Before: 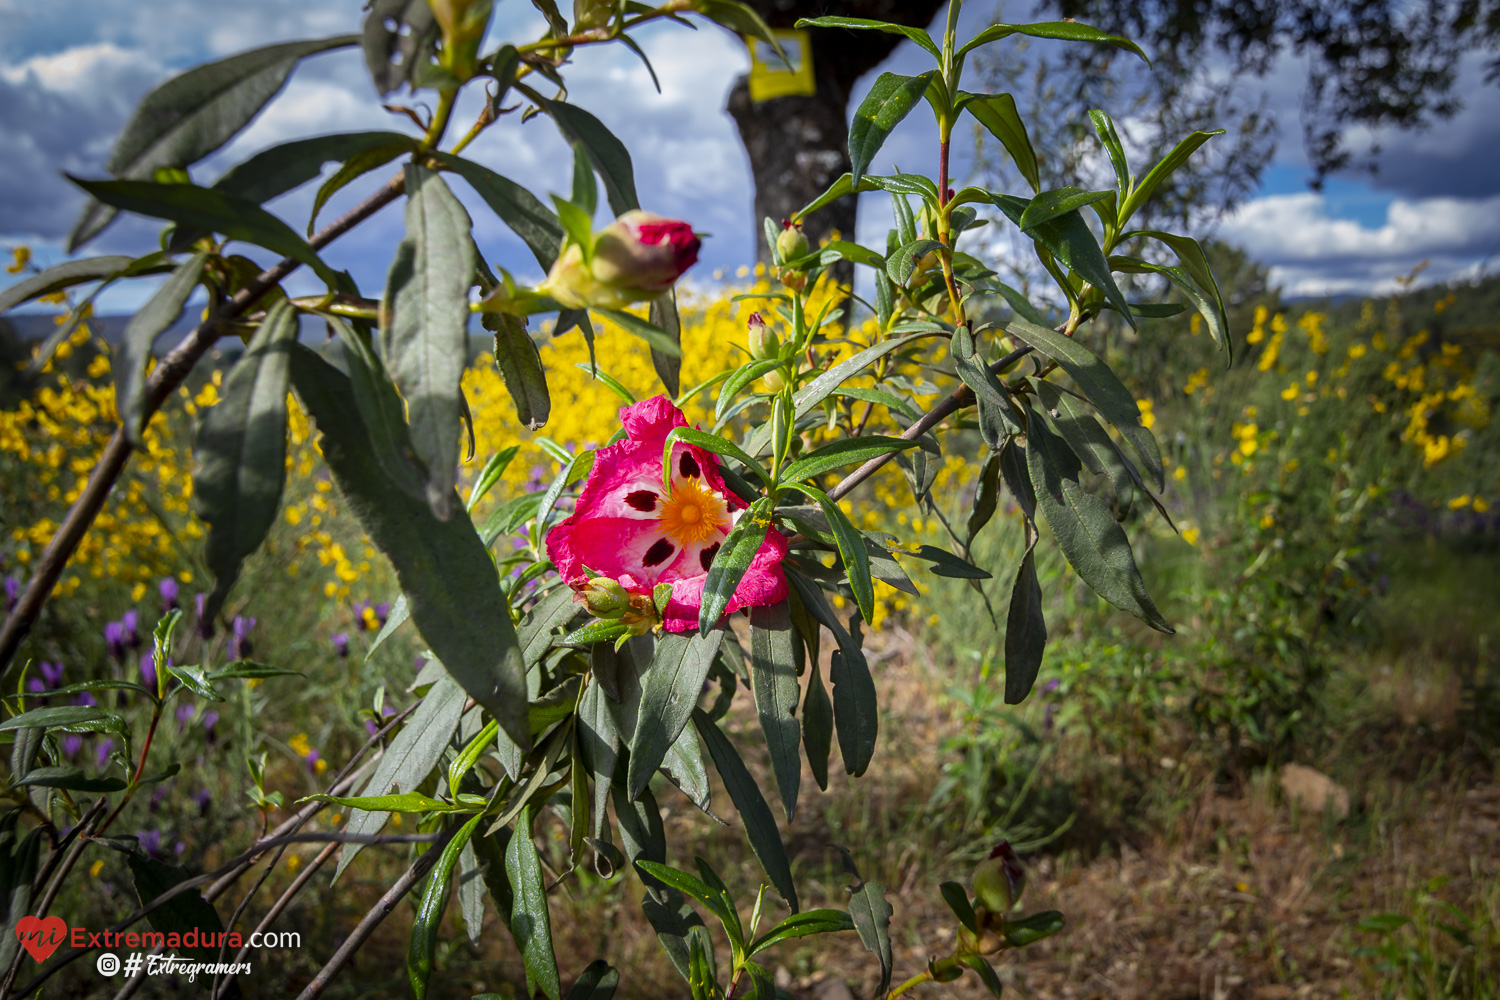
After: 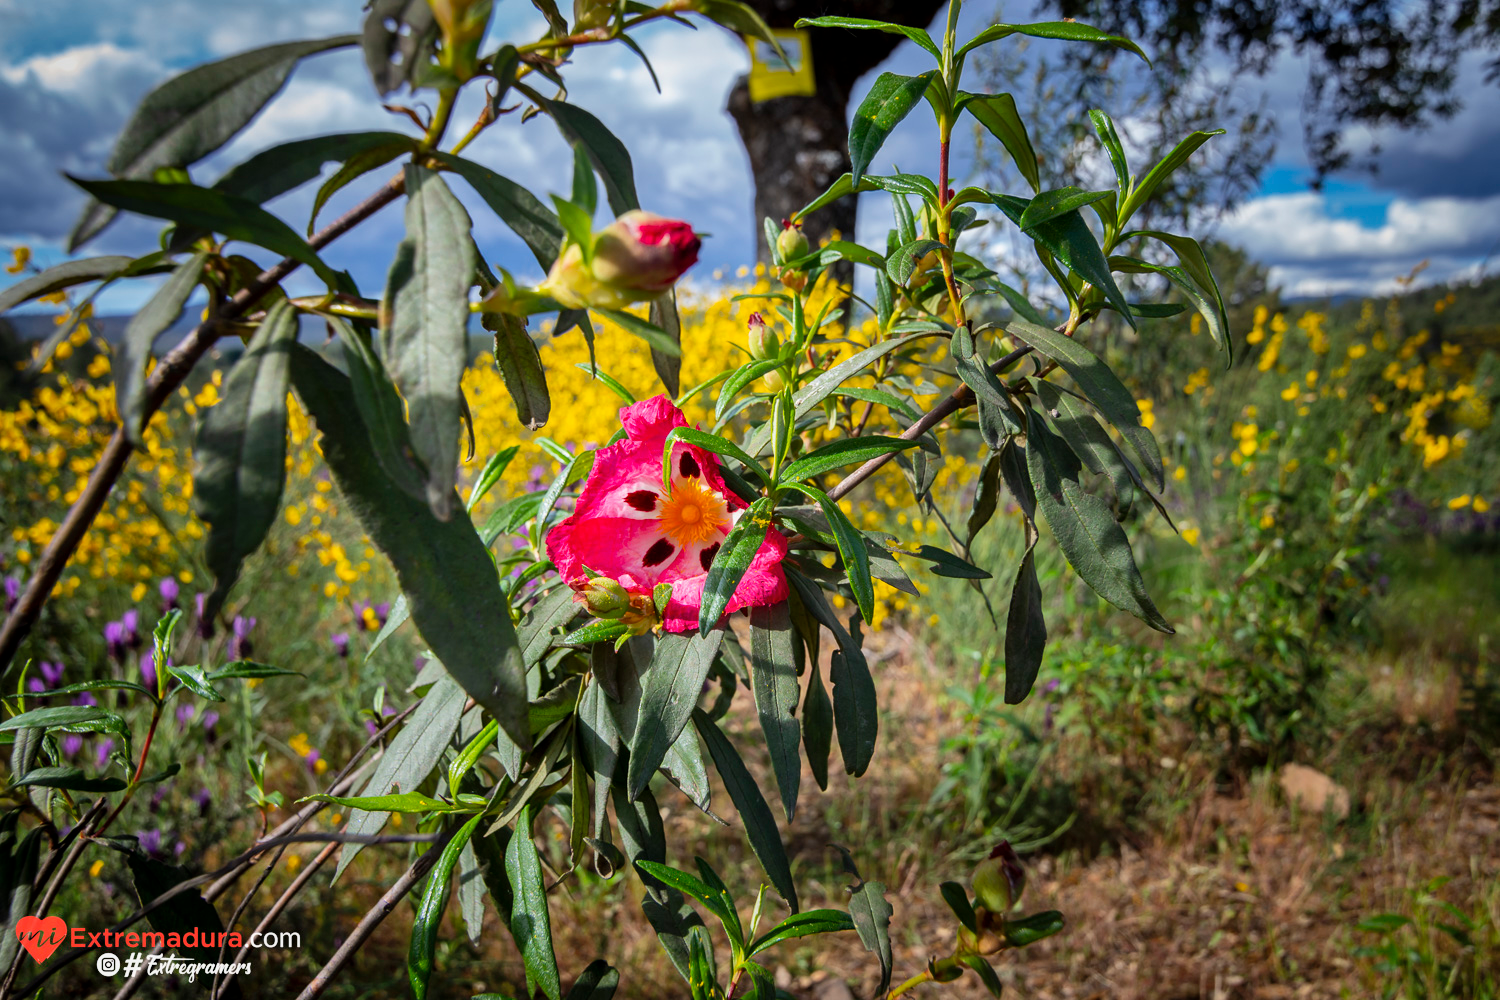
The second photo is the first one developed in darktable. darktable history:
shadows and highlights: radius 101.46, shadows 50.45, highlights -65.23, soften with gaussian
